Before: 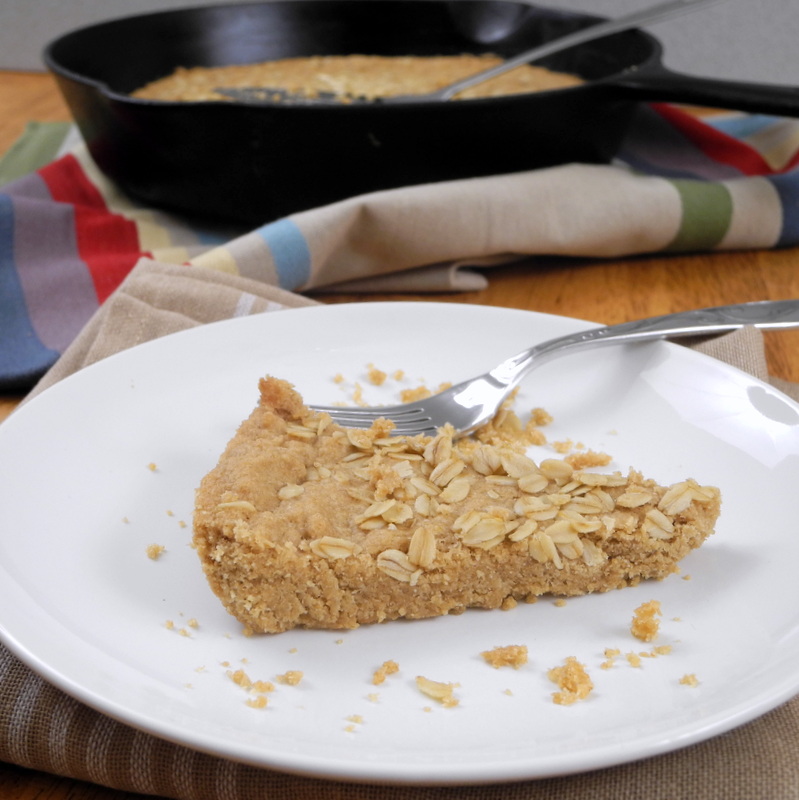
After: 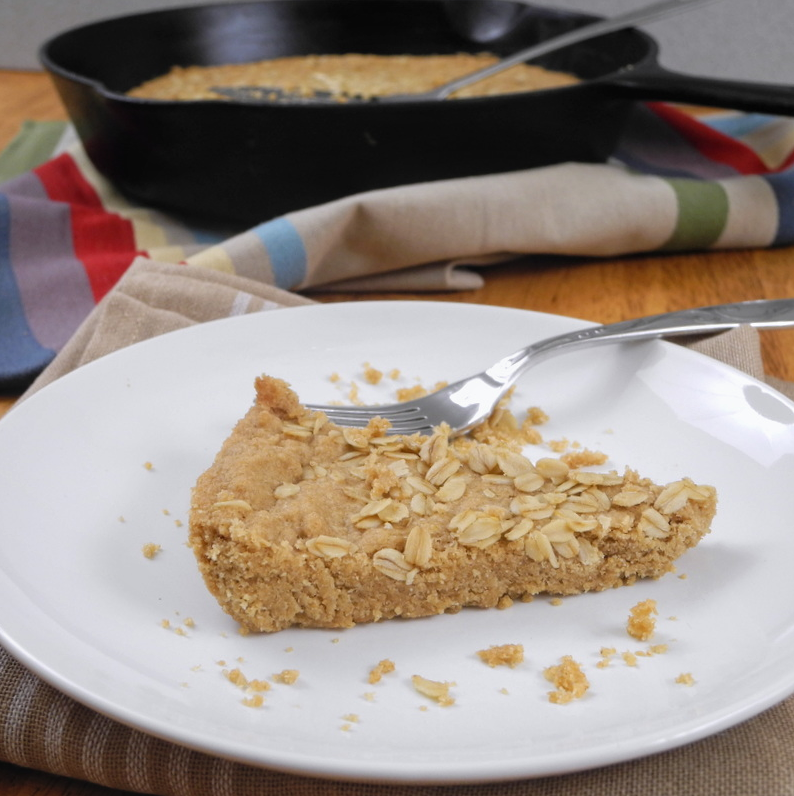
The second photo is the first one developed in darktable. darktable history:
crop and rotate: left 0.614%, top 0.179%, bottom 0.309%
local contrast: detail 110%
